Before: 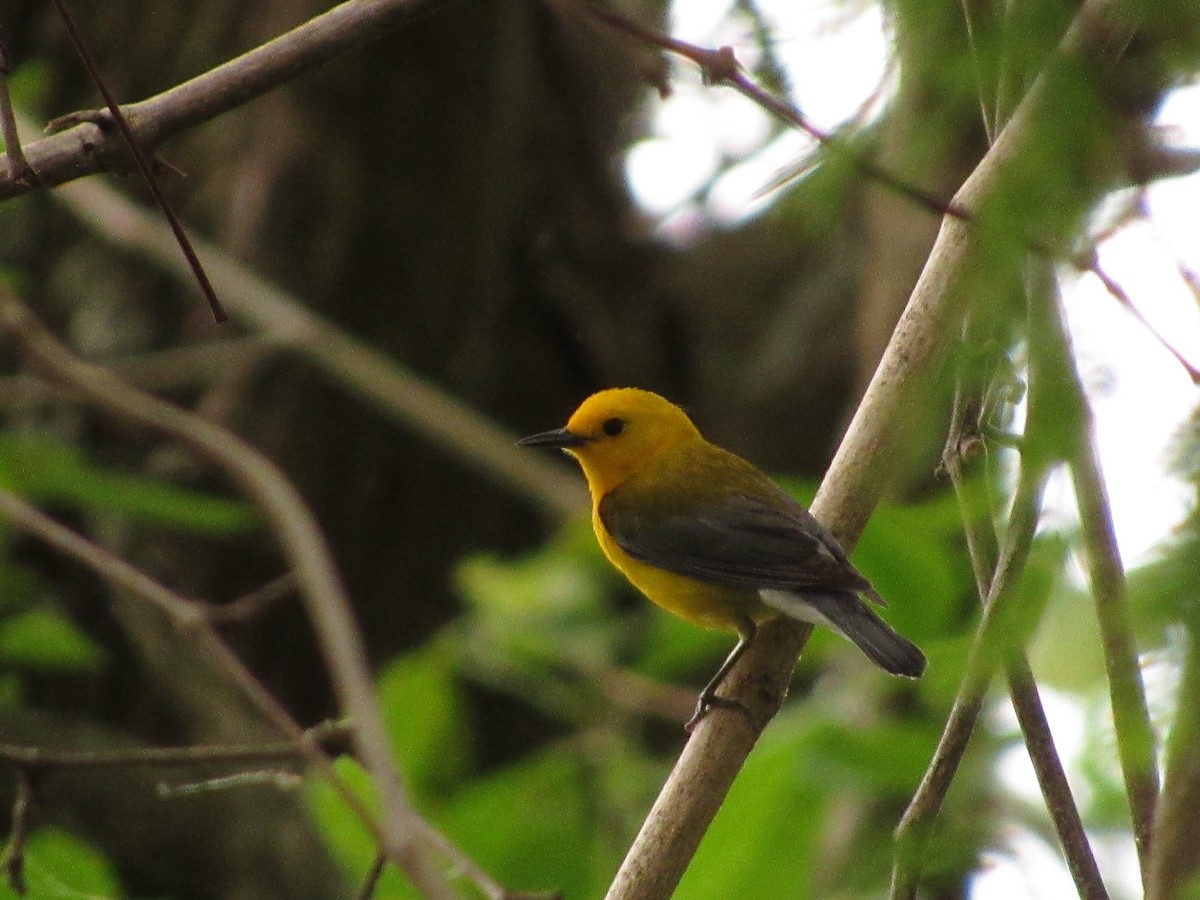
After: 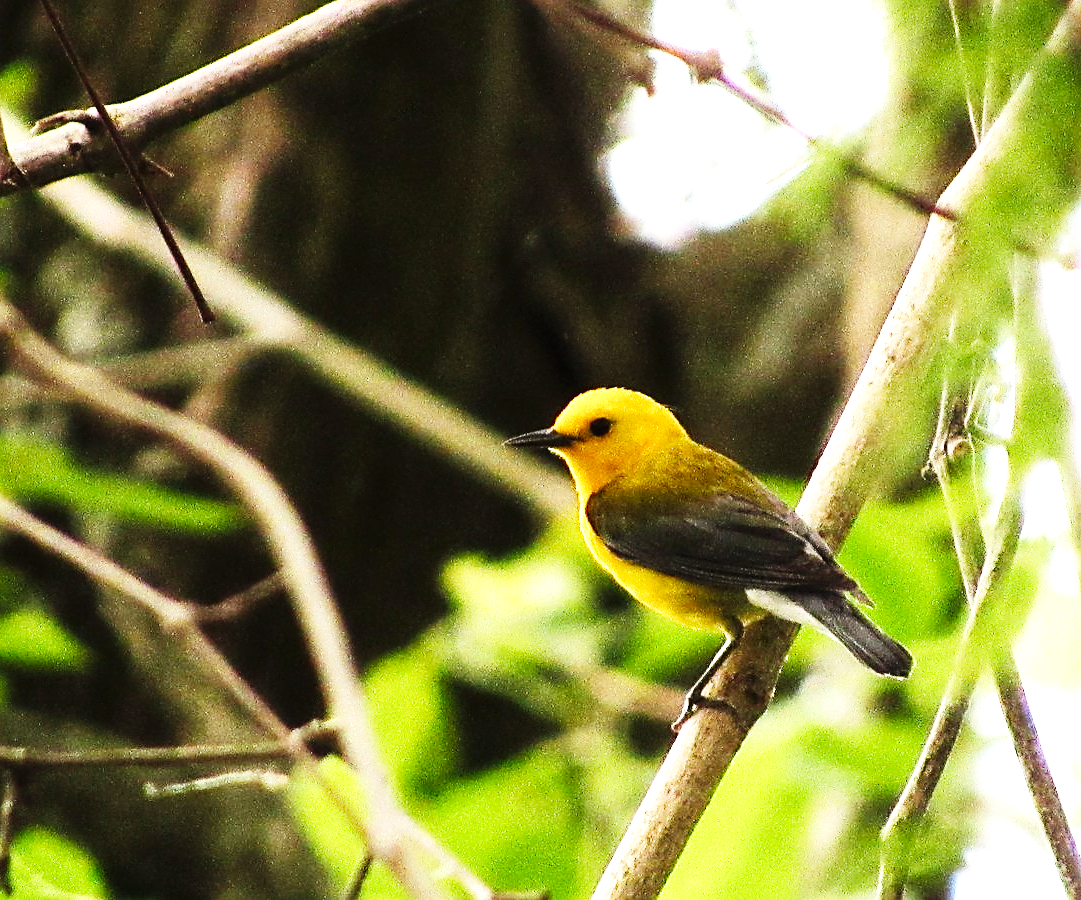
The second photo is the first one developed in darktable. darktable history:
base curve: curves: ch0 [(0, 0.003) (0.001, 0.002) (0.006, 0.004) (0.02, 0.022) (0.048, 0.086) (0.094, 0.234) (0.162, 0.431) (0.258, 0.629) (0.385, 0.8) (0.548, 0.918) (0.751, 0.988) (1, 1)], preserve colors none
crop and rotate: left 1.088%, right 8.807%
sharpen: on, module defaults
tone equalizer: -8 EV -0.75 EV, -7 EV -0.7 EV, -6 EV -0.6 EV, -5 EV -0.4 EV, -3 EV 0.4 EV, -2 EV 0.6 EV, -1 EV 0.7 EV, +0 EV 0.75 EV, edges refinement/feathering 500, mask exposure compensation -1.57 EV, preserve details no
exposure: exposure 0.77 EV, compensate highlight preservation false
